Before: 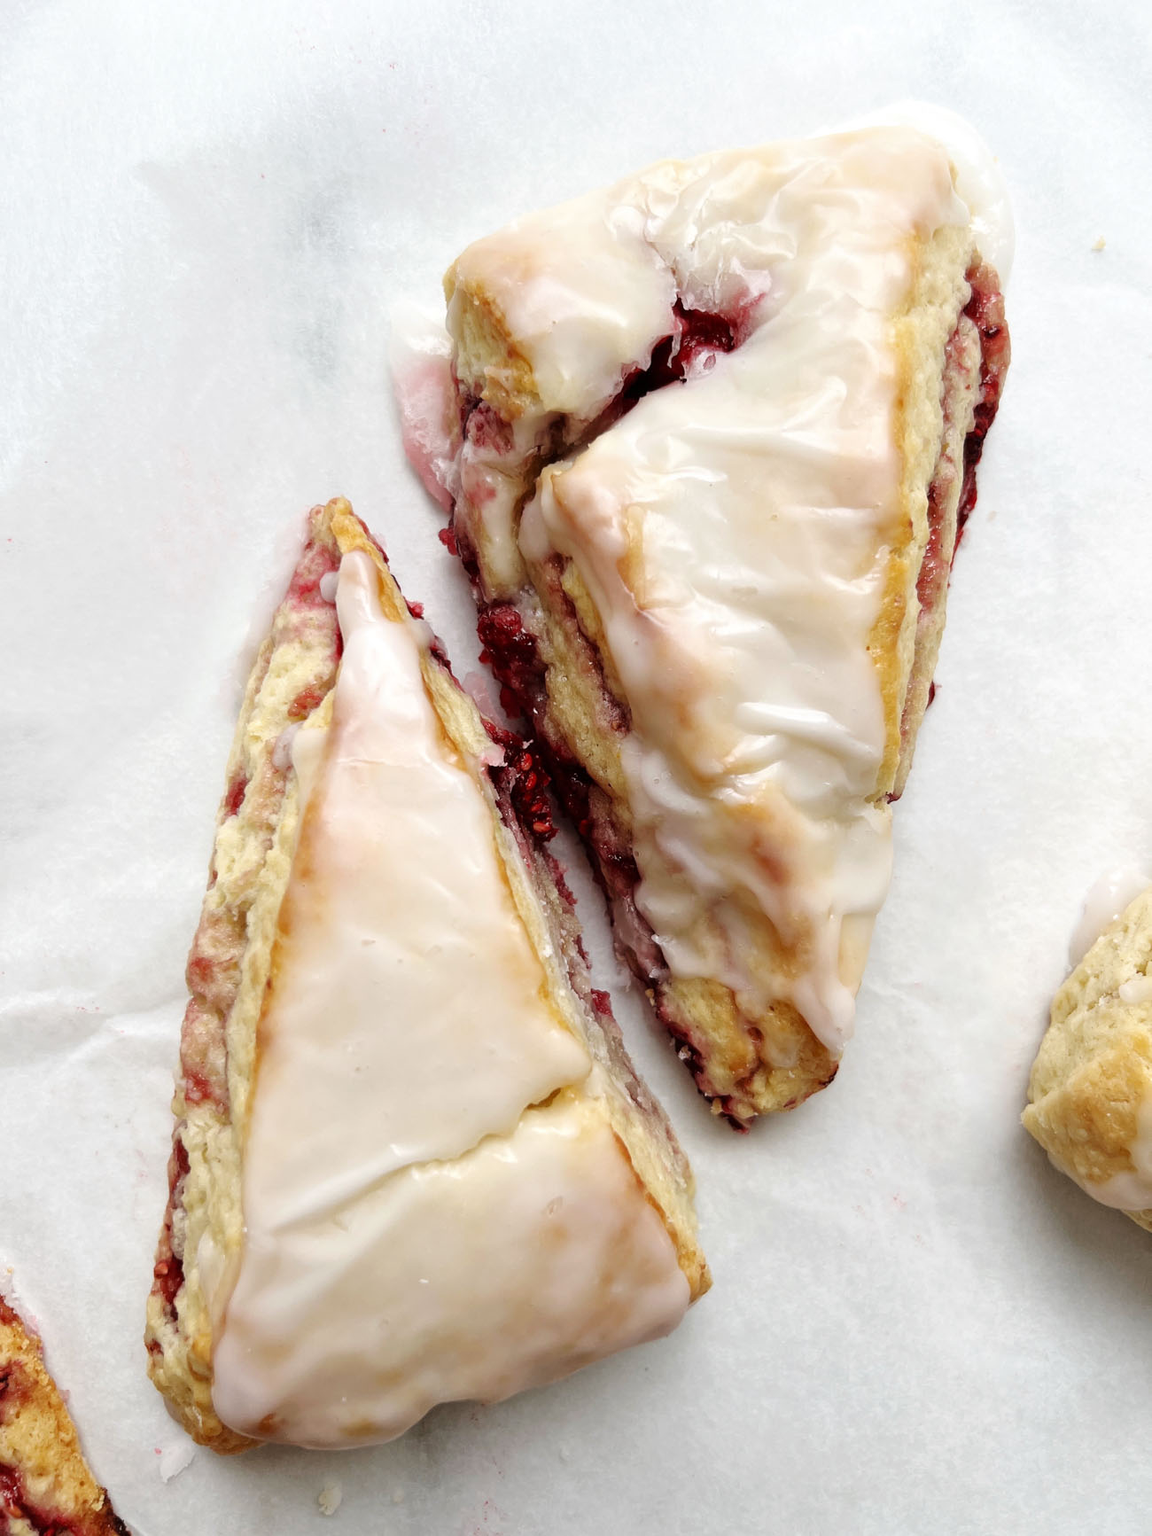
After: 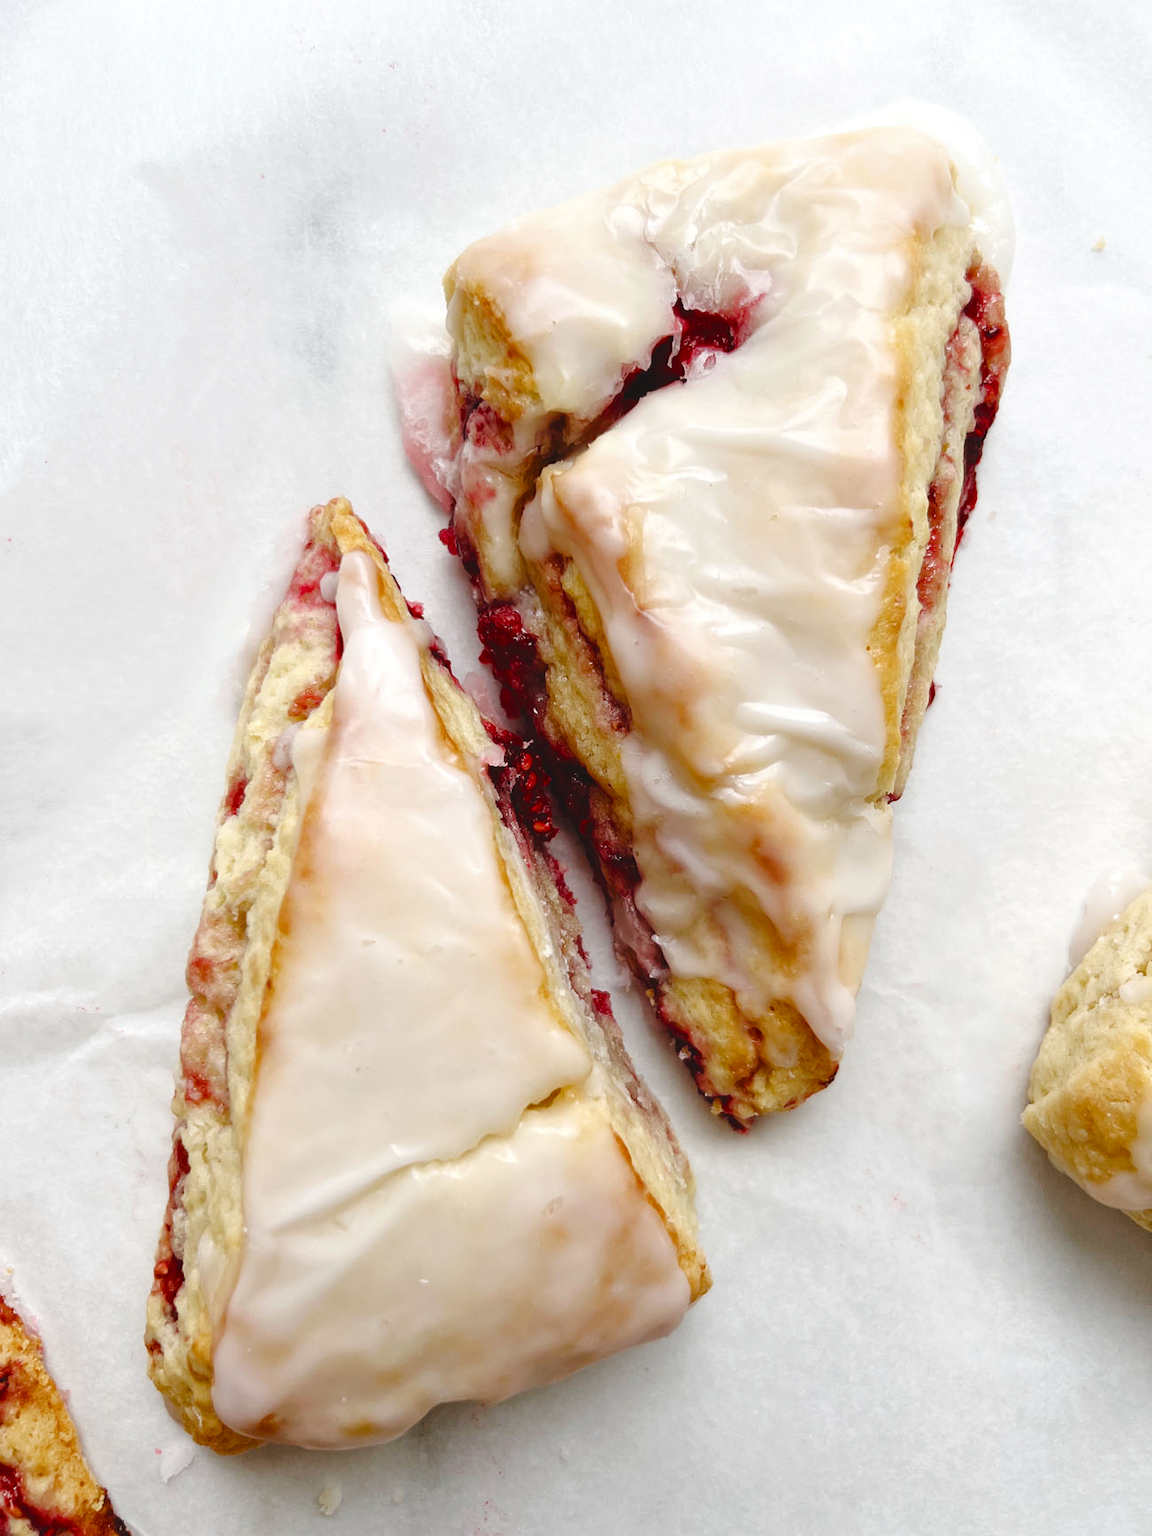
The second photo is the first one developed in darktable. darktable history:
color balance rgb: global offset › luminance 0.76%, perceptual saturation grading › global saturation 39.953%, perceptual saturation grading › highlights -50.071%, perceptual saturation grading › shadows 30.769%, global vibrance 9.764%
